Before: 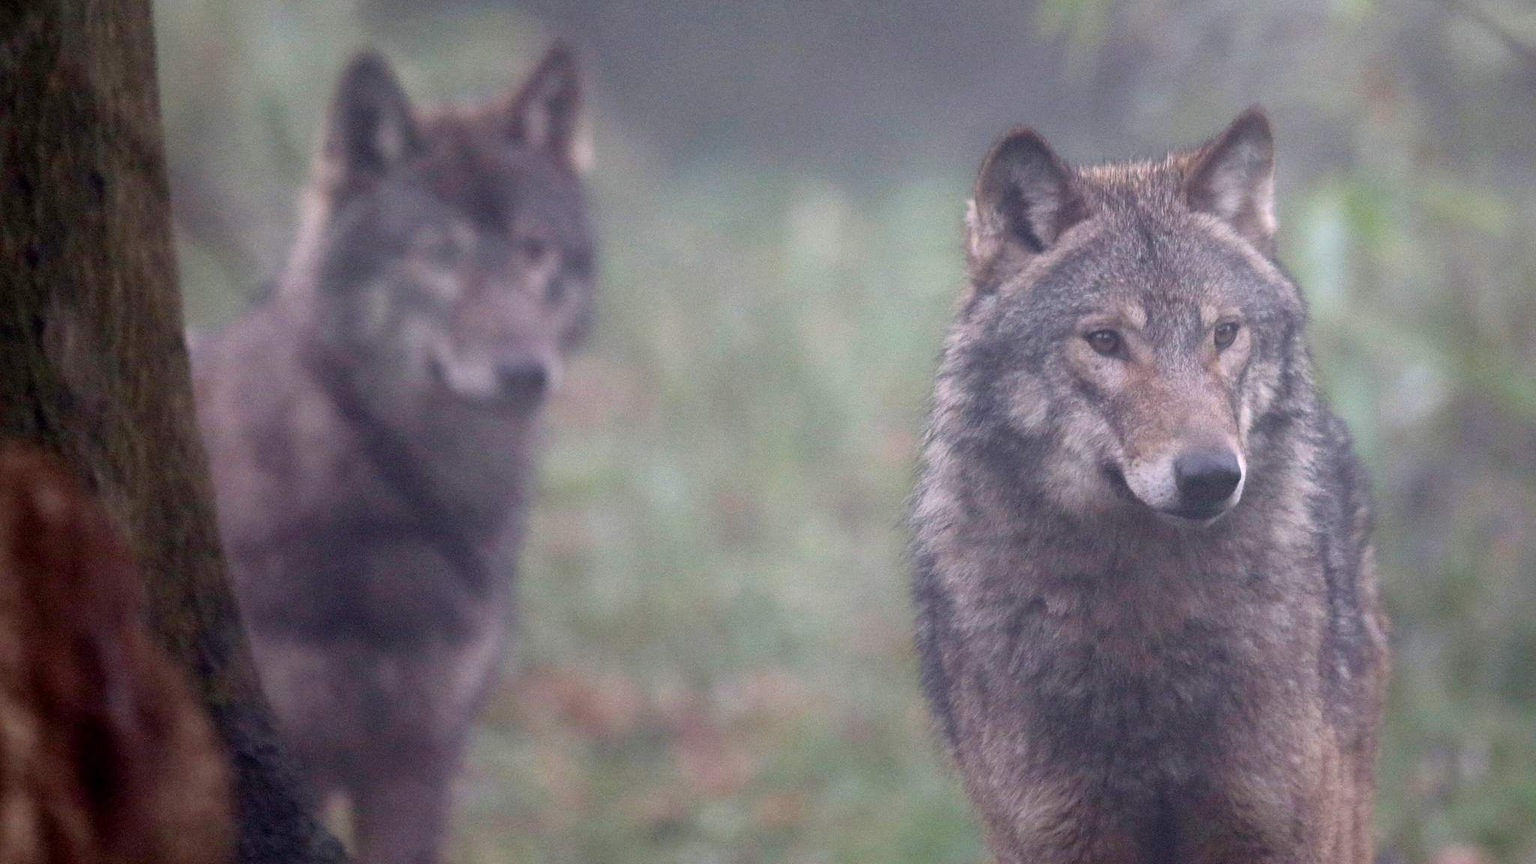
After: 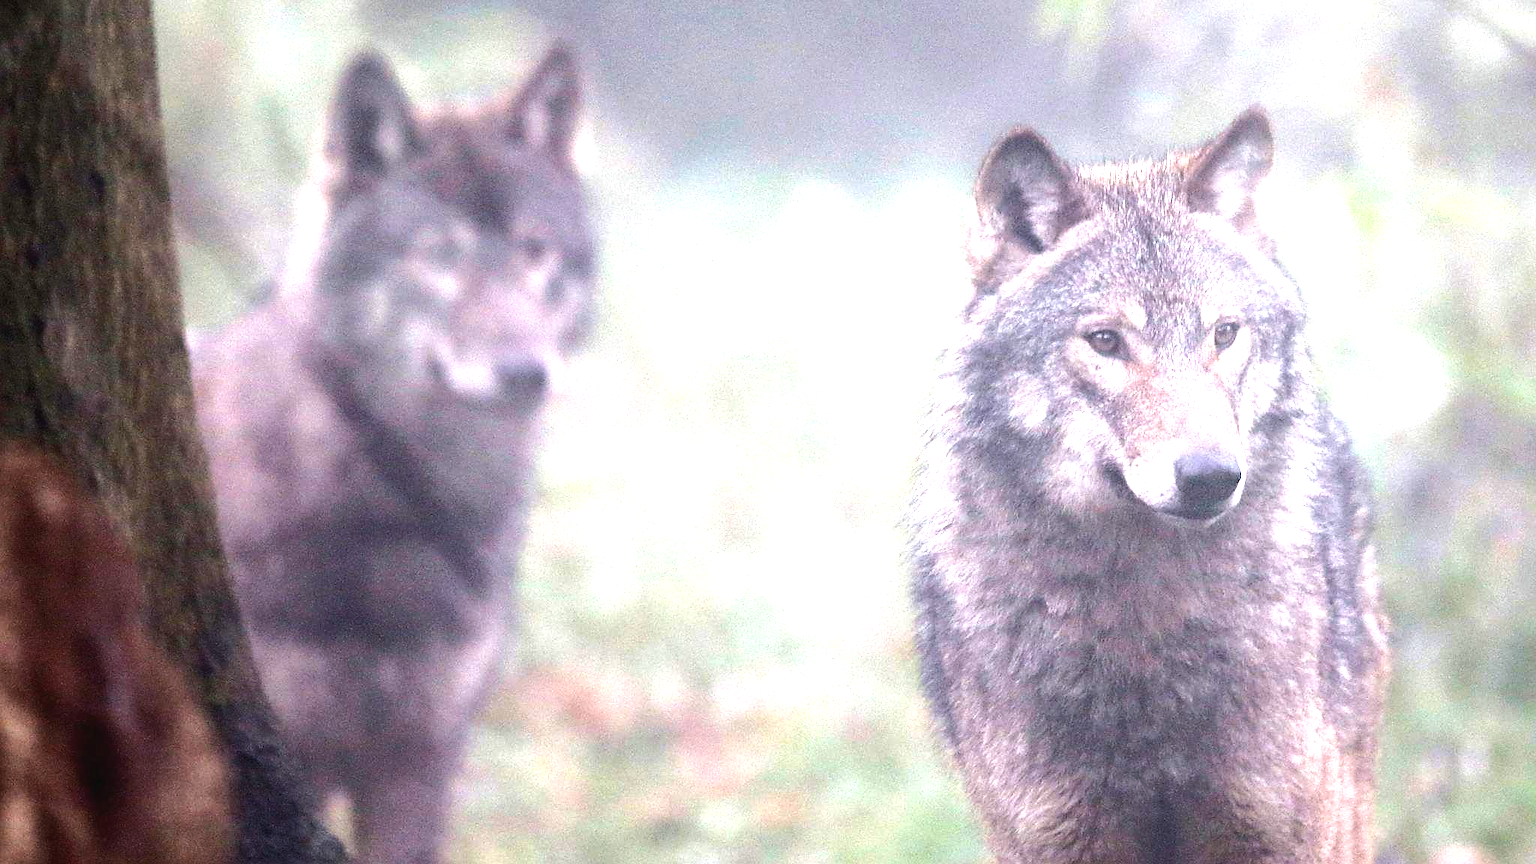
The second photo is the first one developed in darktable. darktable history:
sharpen: radius 1.889, amount 0.404, threshold 1.456
exposure: black level correction -0.002, exposure 1.111 EV, compensate exposure bias true, compensate highlight preservation false
color balance rgb: shadows lift › chroma 0.904%, shadows lift › hue 110.62°, perceptual saturation grading › global saturation -0.061%, perceptual brilliance grading › highlights 19.905%, perceptual brilliance grading › mid-tones 20.13%, perceptual brilliance grading › shadows -19.843%
